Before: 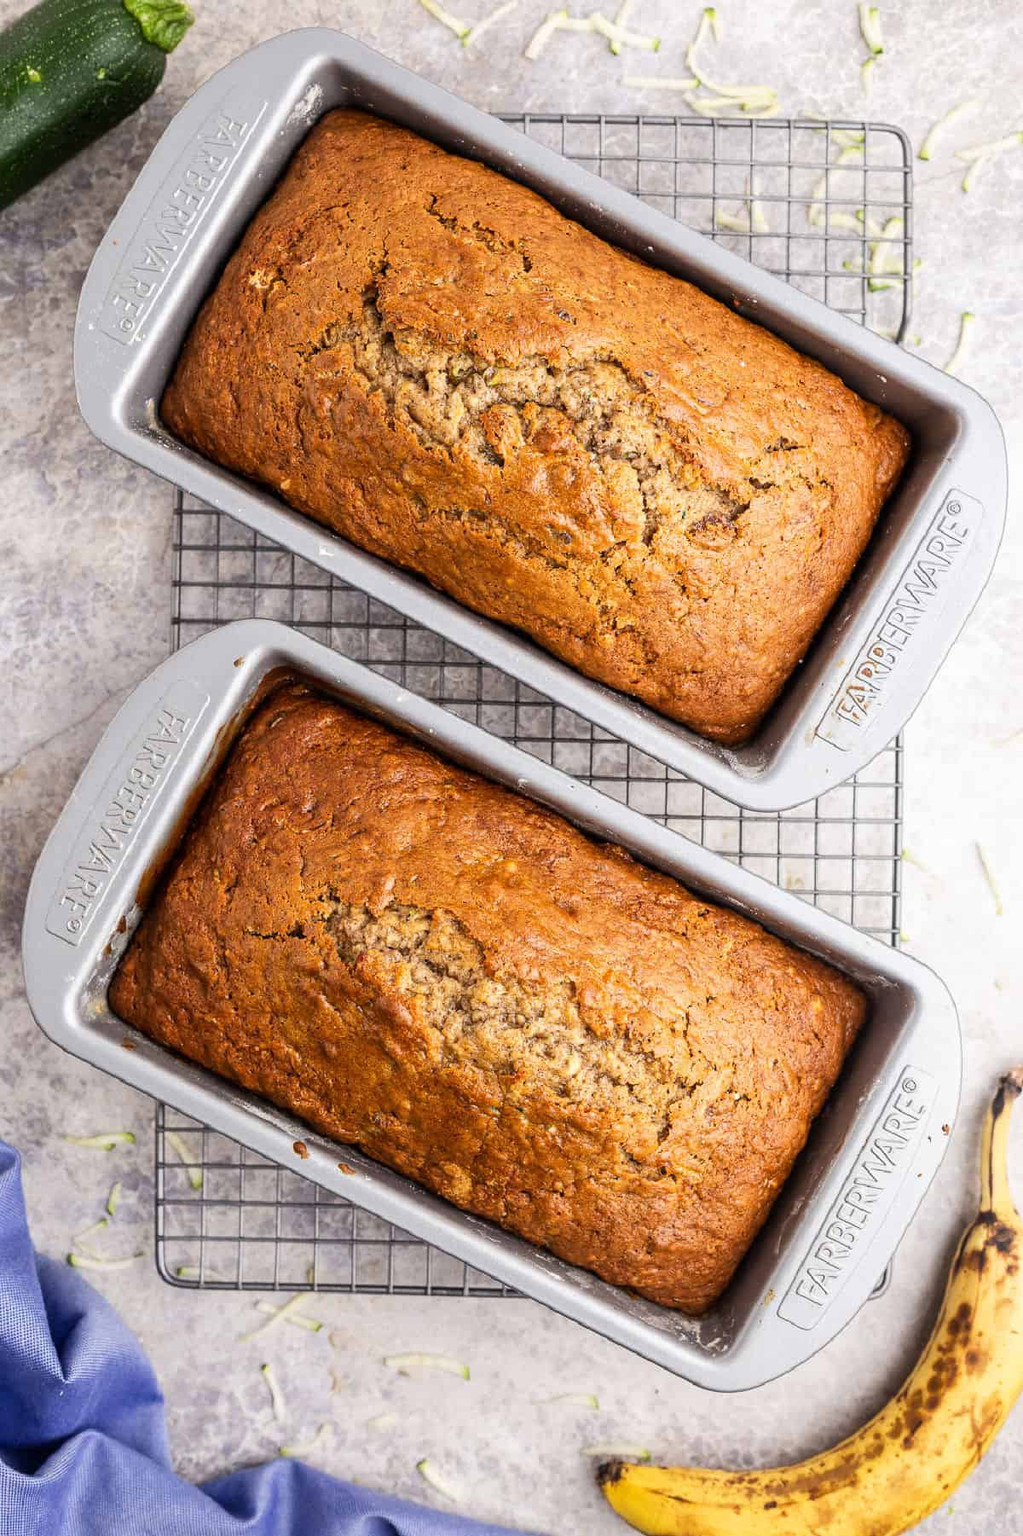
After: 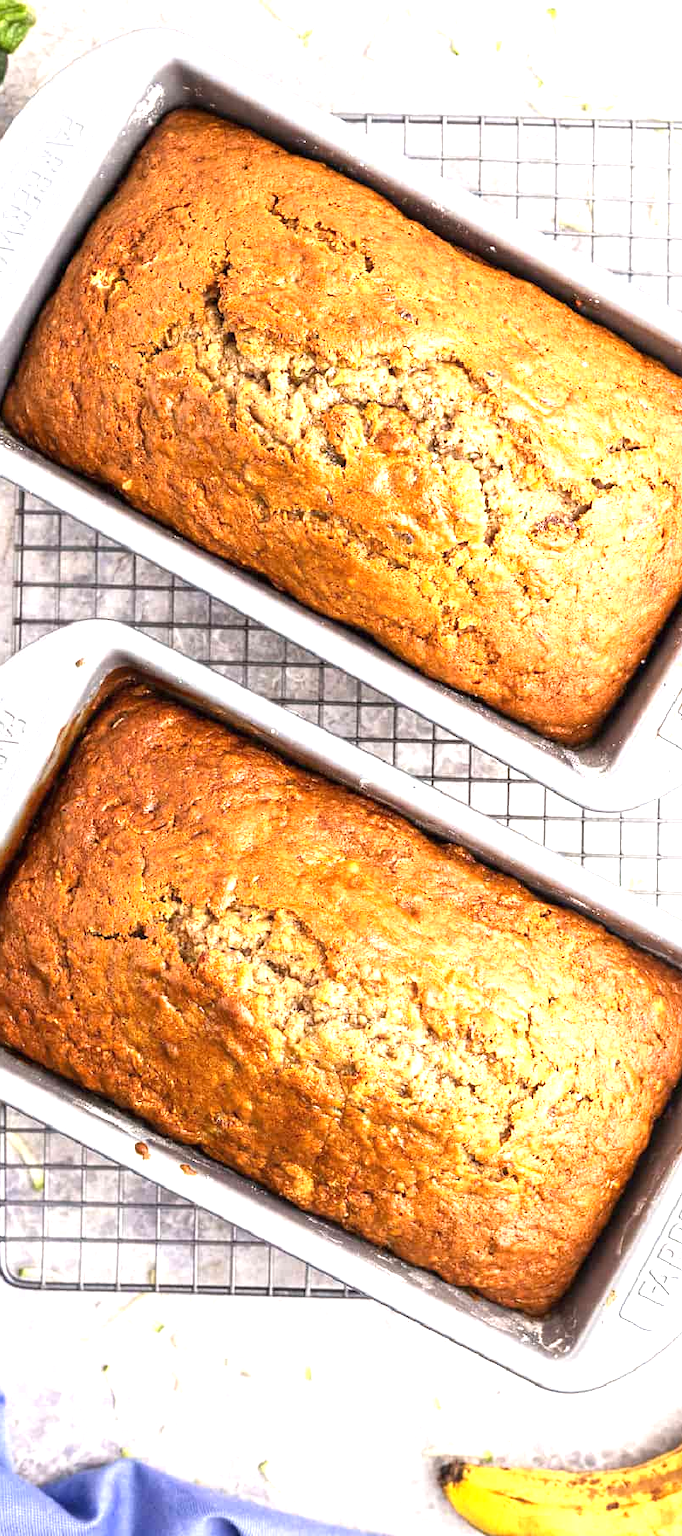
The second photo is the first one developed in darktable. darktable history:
exposure: black level correction 0, exposure 1.1 EV, compensate highlight preservation false
crop and rotate: left 15.546%, right 17.787%
